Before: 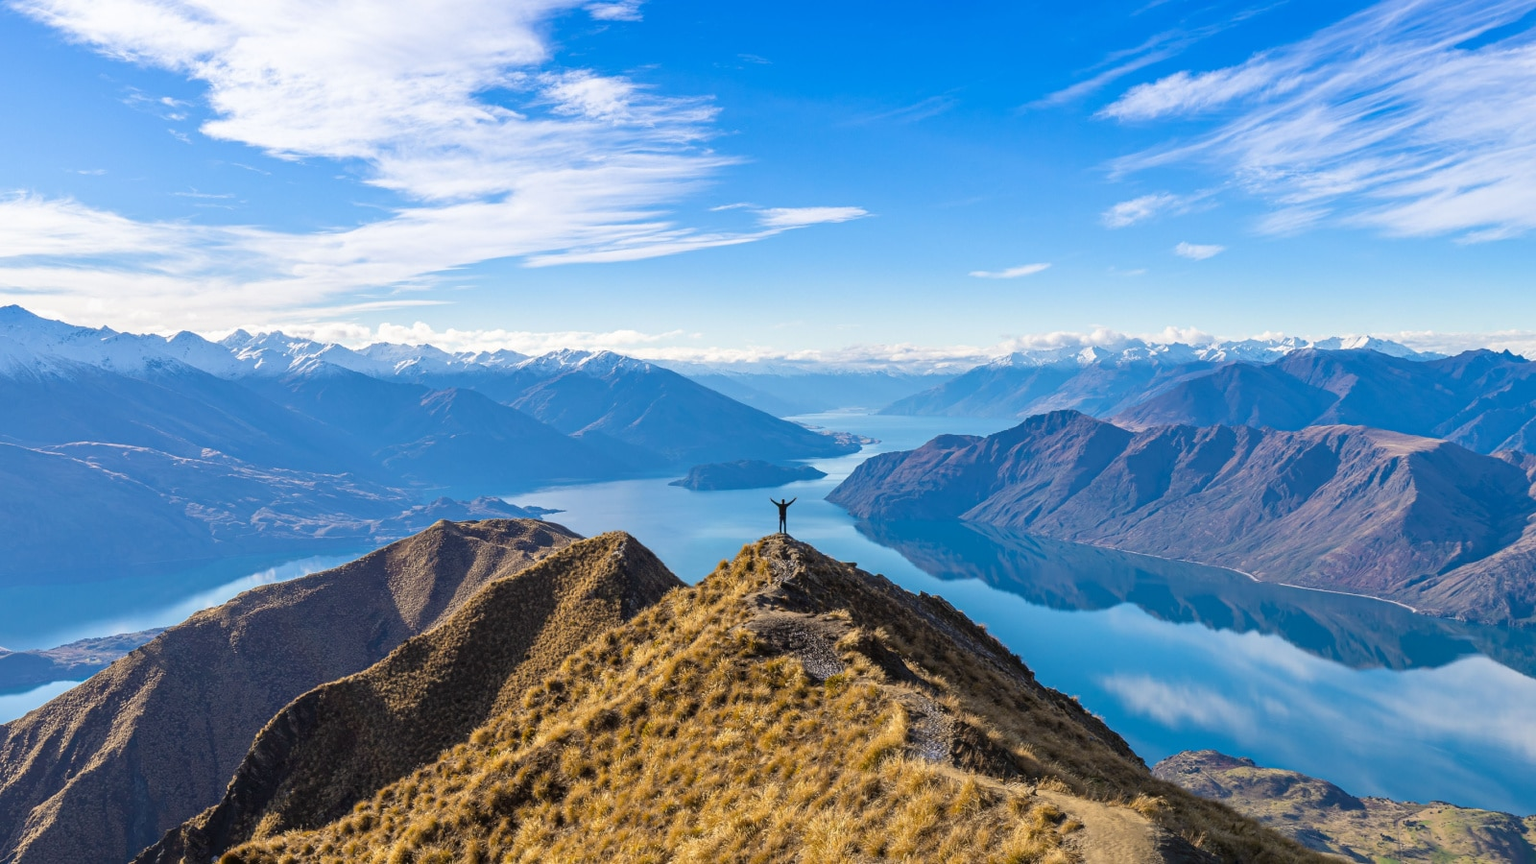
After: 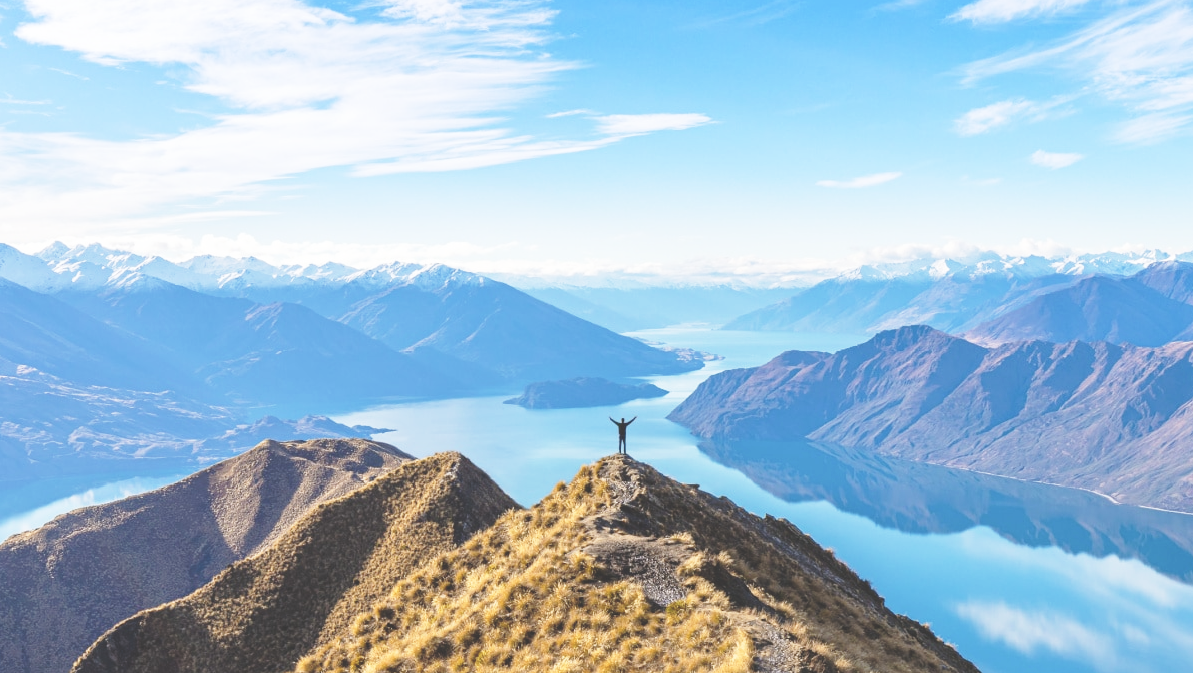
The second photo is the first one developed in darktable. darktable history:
contrast brightness saturation: saturation -0.056
crop and rotate: left 12.07%, top 11.418%, right 13.357%, bottom 13.708%
exposure: black level correction -0.031, compensate highlight preservation false
base curve: curves: ch0 [(0, 0) (0.028, 0.03) (0.121, 0.232) (0.46, 0.748) (0.859, 0.968) (1, 1)], preserve colors none
